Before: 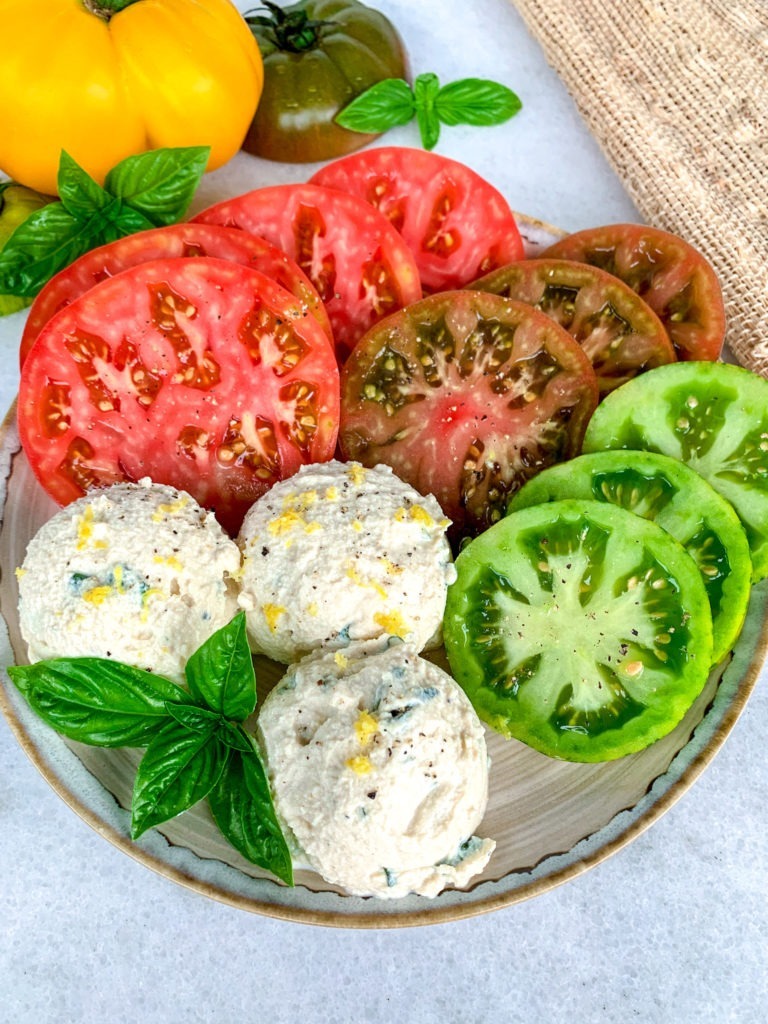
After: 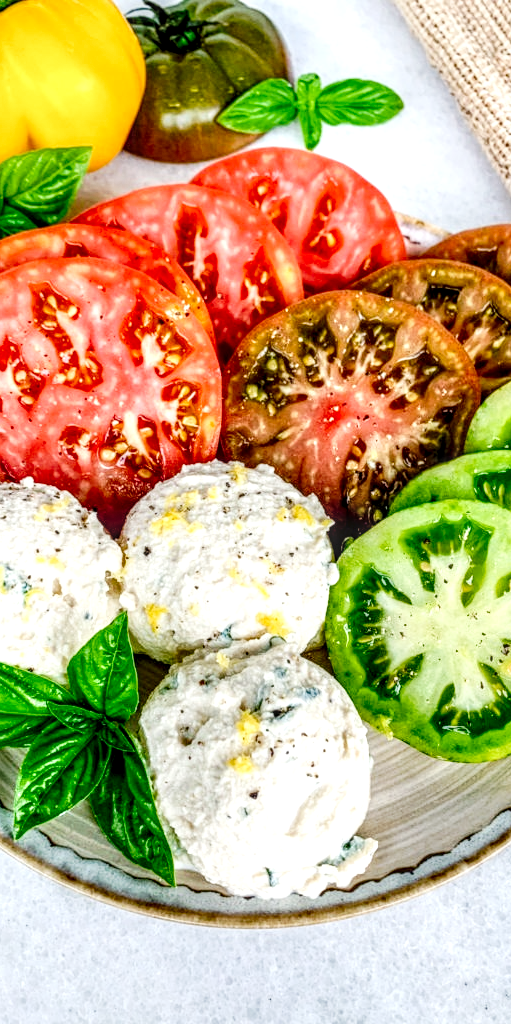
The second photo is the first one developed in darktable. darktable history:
local contrast: highlights 0%, shadows 0%, detail 182%
crop: left 15.419%, right 17.914%
tone curve: curves: ch0 [(0, 0) (0.003, 0.016) (0.011, 0.019) (0.025, 0.023) (0.044, 0.029) (0.069, 0.042) (0.1, 0.068) (0.136, 0.101) (0.177, 0.143) (0.224, 0.21) (0.277, 0.289) (0.335, 0.379) (0.399, 0.476) (0.468, 0.569) (0.543, 0.654) (0.623, 0.75) (0.709, 0.822) (0.801, 0.893) (0.898, 0.946) (1, 1)], preserve colors none
